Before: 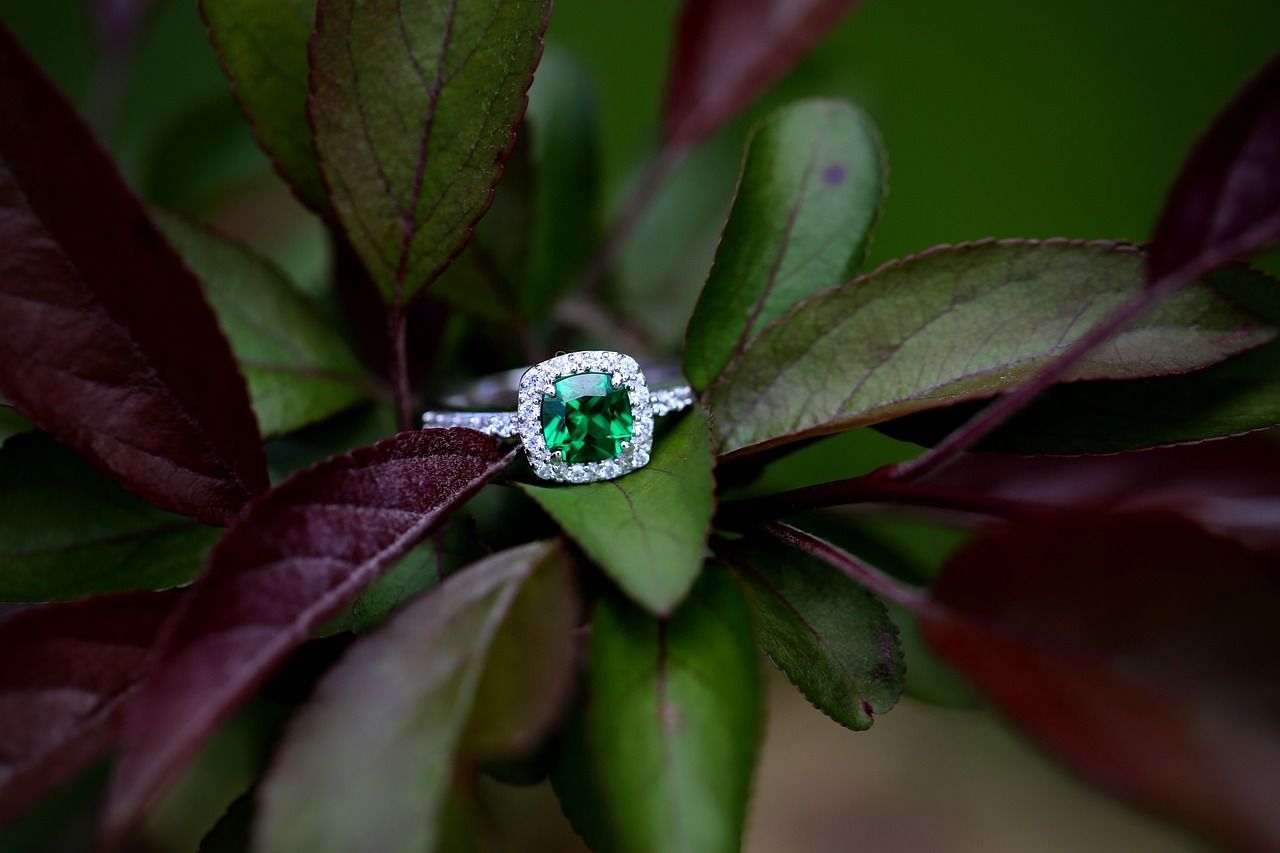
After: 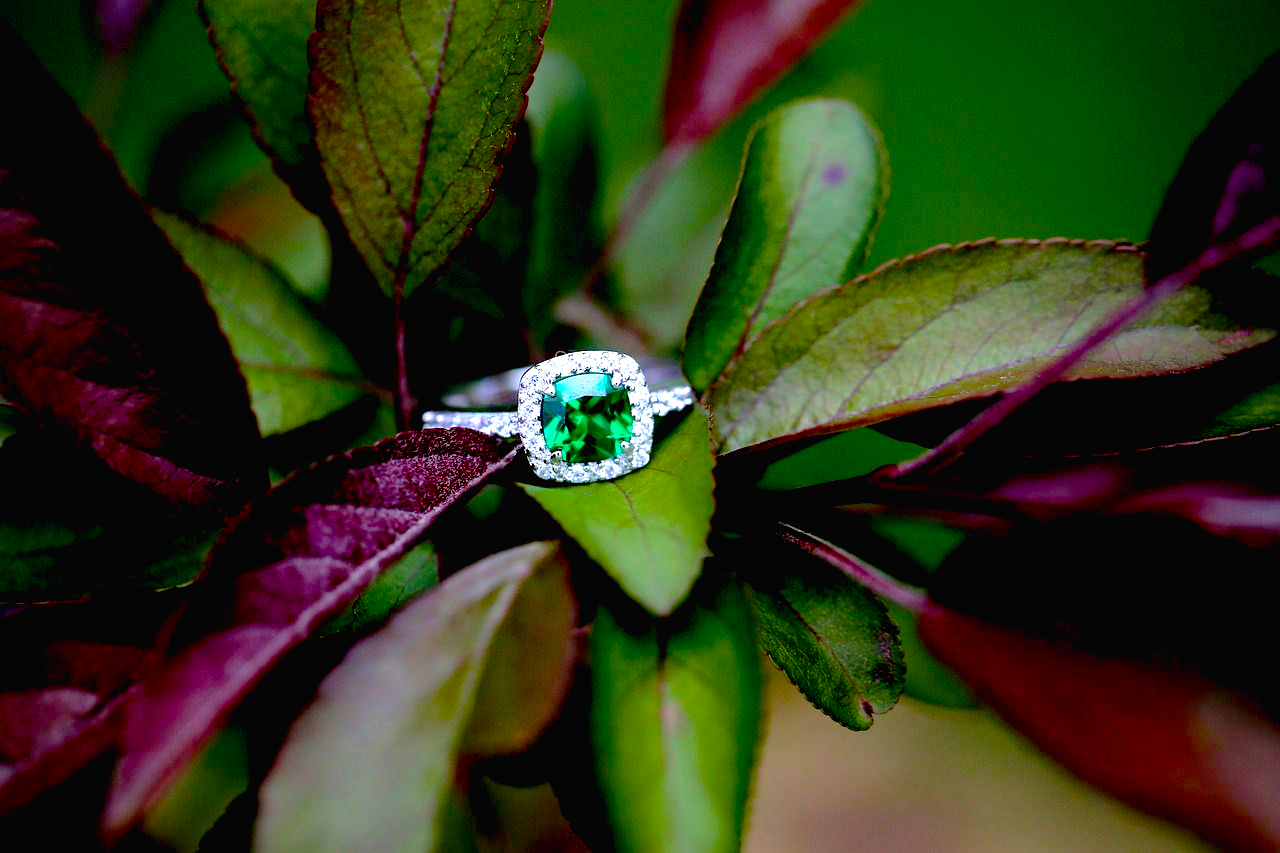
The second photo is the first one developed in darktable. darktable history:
base curve: curves: ch0 [(0, 0) (0.303, 0.277) (1, 1)], preserve colors none
exposure: black level correction 0.01, exposure 1 EV, compensate highlight preservation false
color balance rgb: global offset › luminance 0.722%, linear chroma grading › global chroma 15.278%, perceptual saturation grading › global saturation 19.21%, global vibrance 20%
tone curve: curves: ch0 [(0.047, 0) (0.292, 0.352) (0.657, 0.678) (1, 0.958)], preserve colors none
